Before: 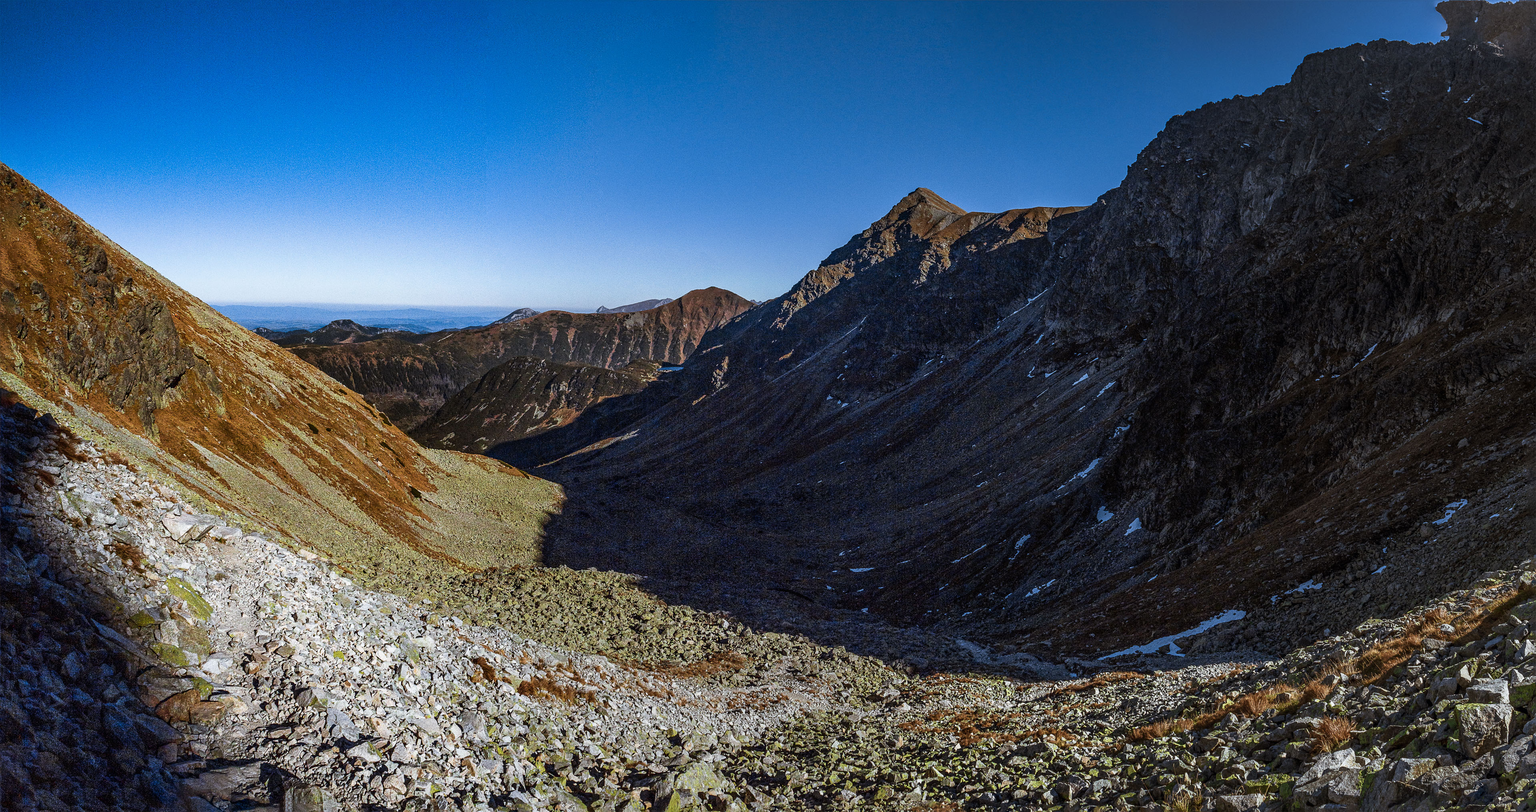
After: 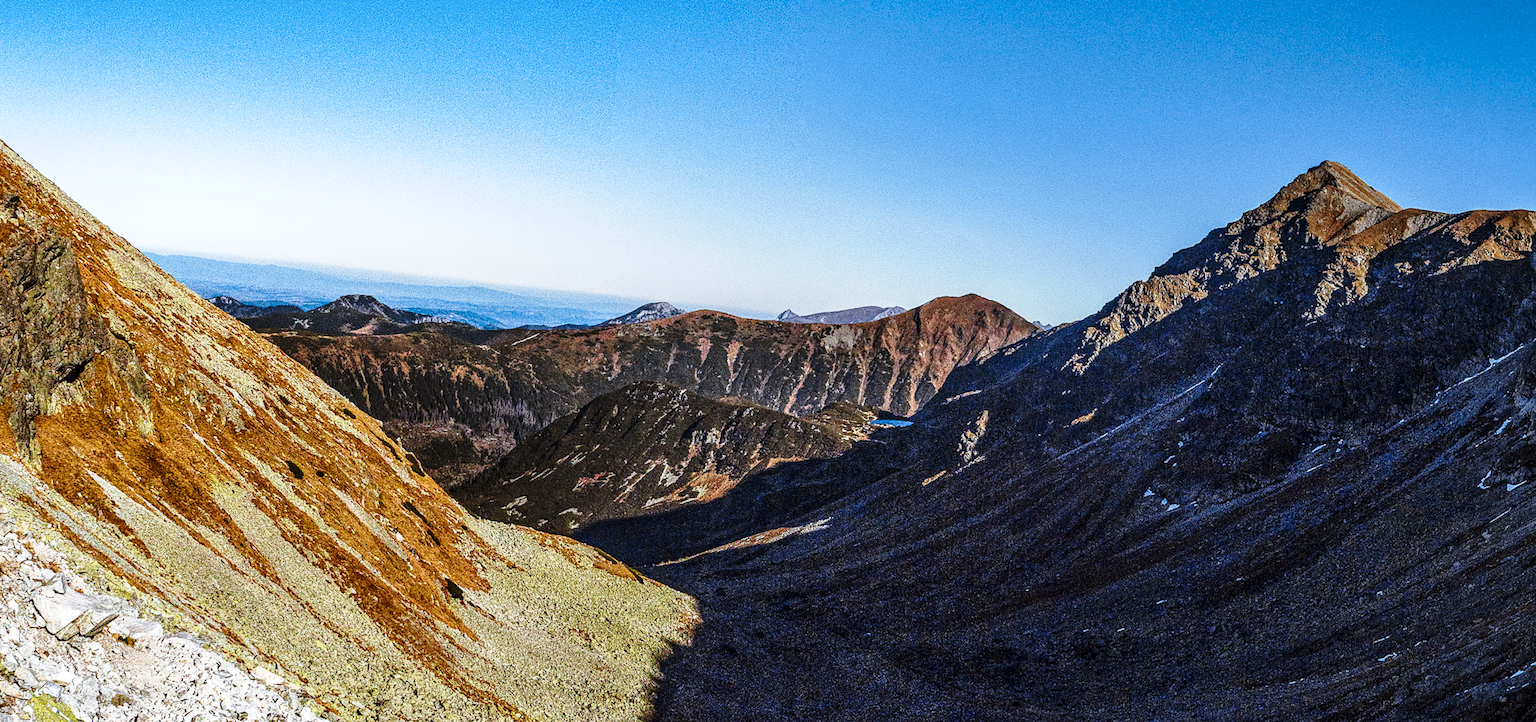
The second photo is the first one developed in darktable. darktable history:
local contrast: on, module defaults
base curve: curves: ch0 [(0, 0) (0.028, 0.03) (0.121, 0.232) (0.46, 0.748) (0.859, 0.968) (1, 1)], preserve colors none
crop and rotate: angle -4.99°, left 2.122%, top 6.945%, right 27.566%, bottom 30.519%
